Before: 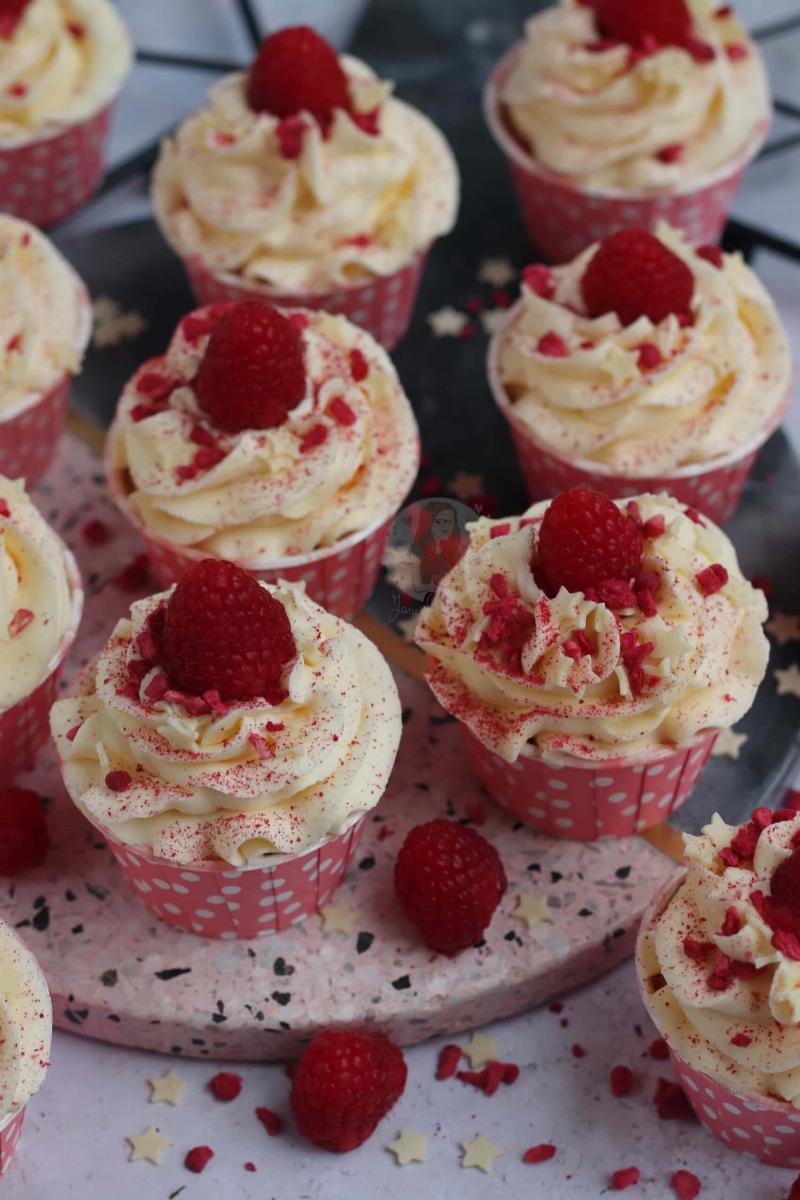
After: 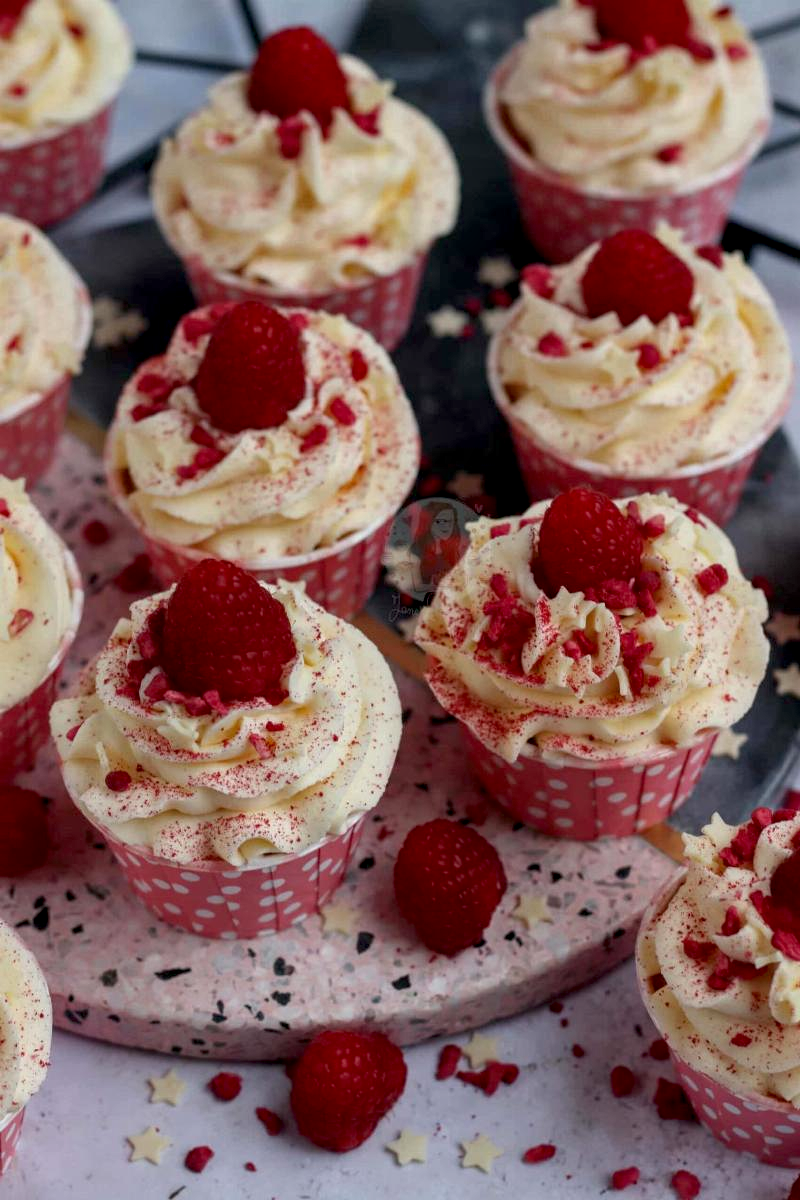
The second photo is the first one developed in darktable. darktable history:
local contrast: on, module defaults
exposure: black level correction 0.007, exposure 0.159 EV, compensate highlight preservation false
